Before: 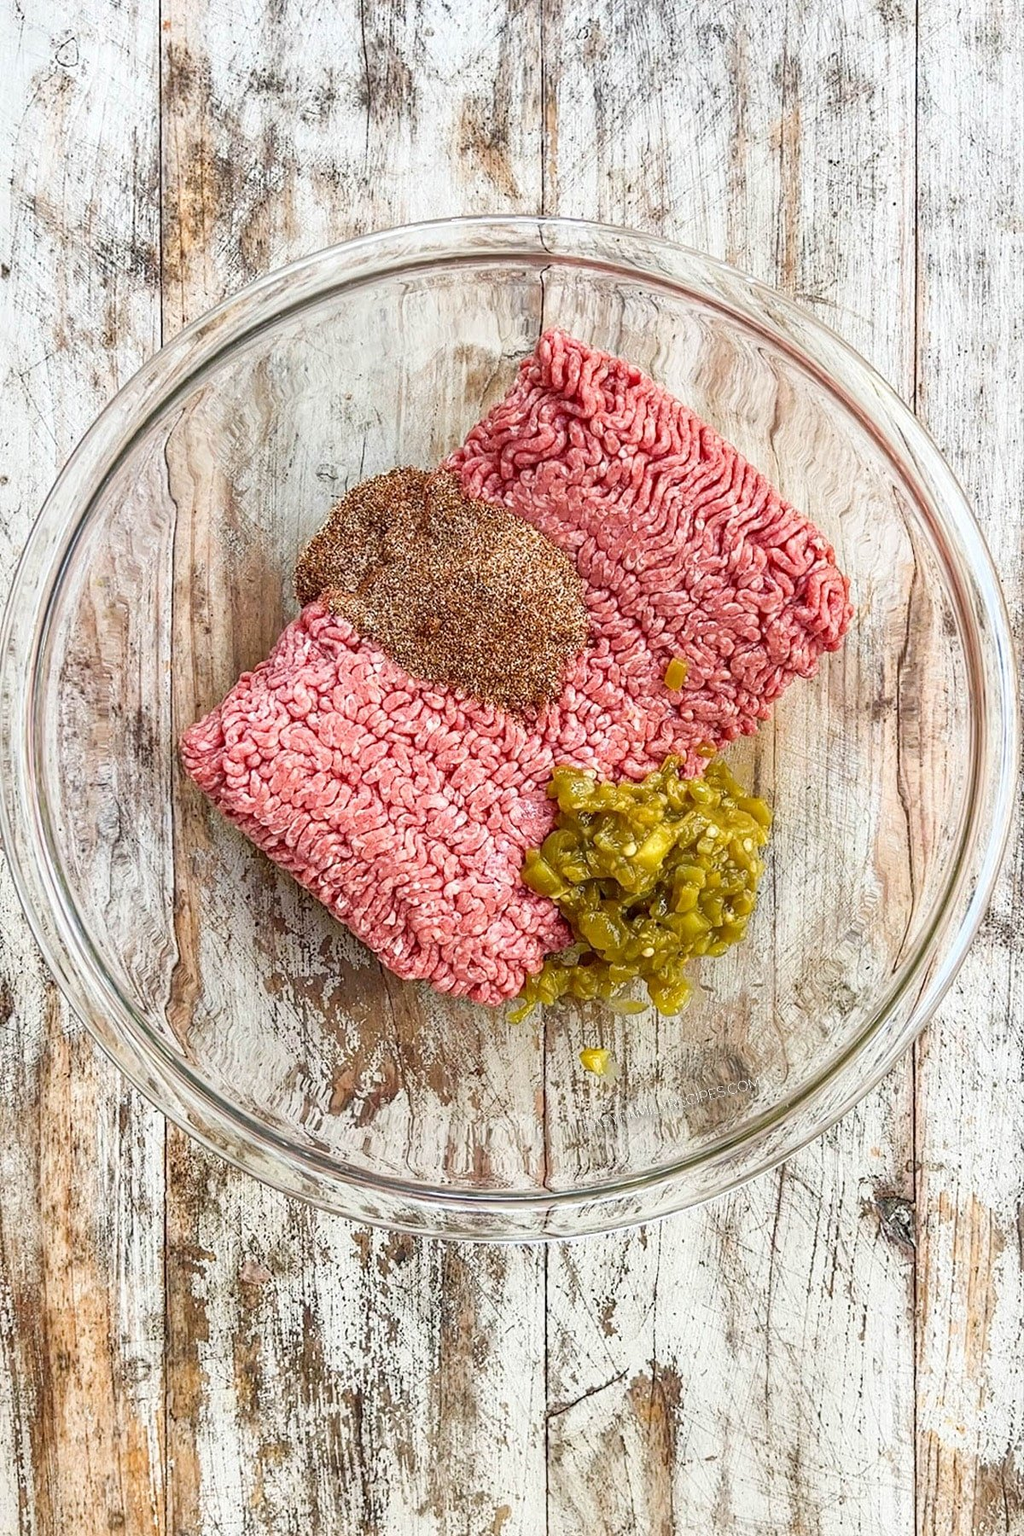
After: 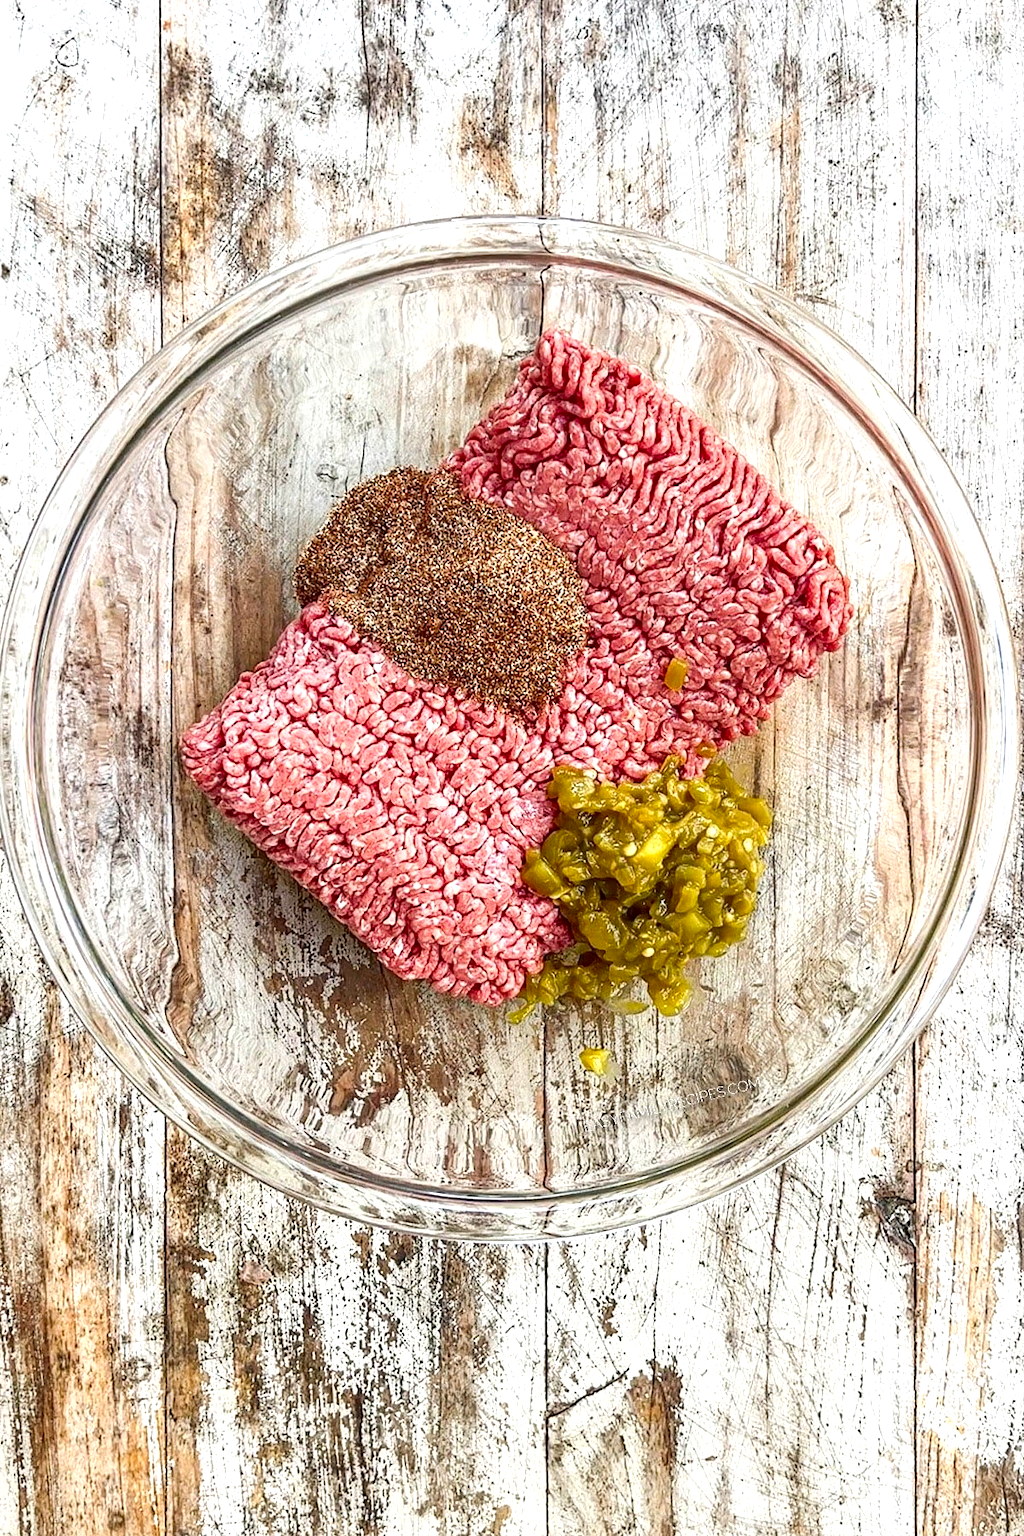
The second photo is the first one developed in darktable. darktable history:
contrast brightness saturation: contrast 0.07, brightness -0.13, saturation 0.06
exposure: exposure 0.4 EV, compensate highlight preservation false
